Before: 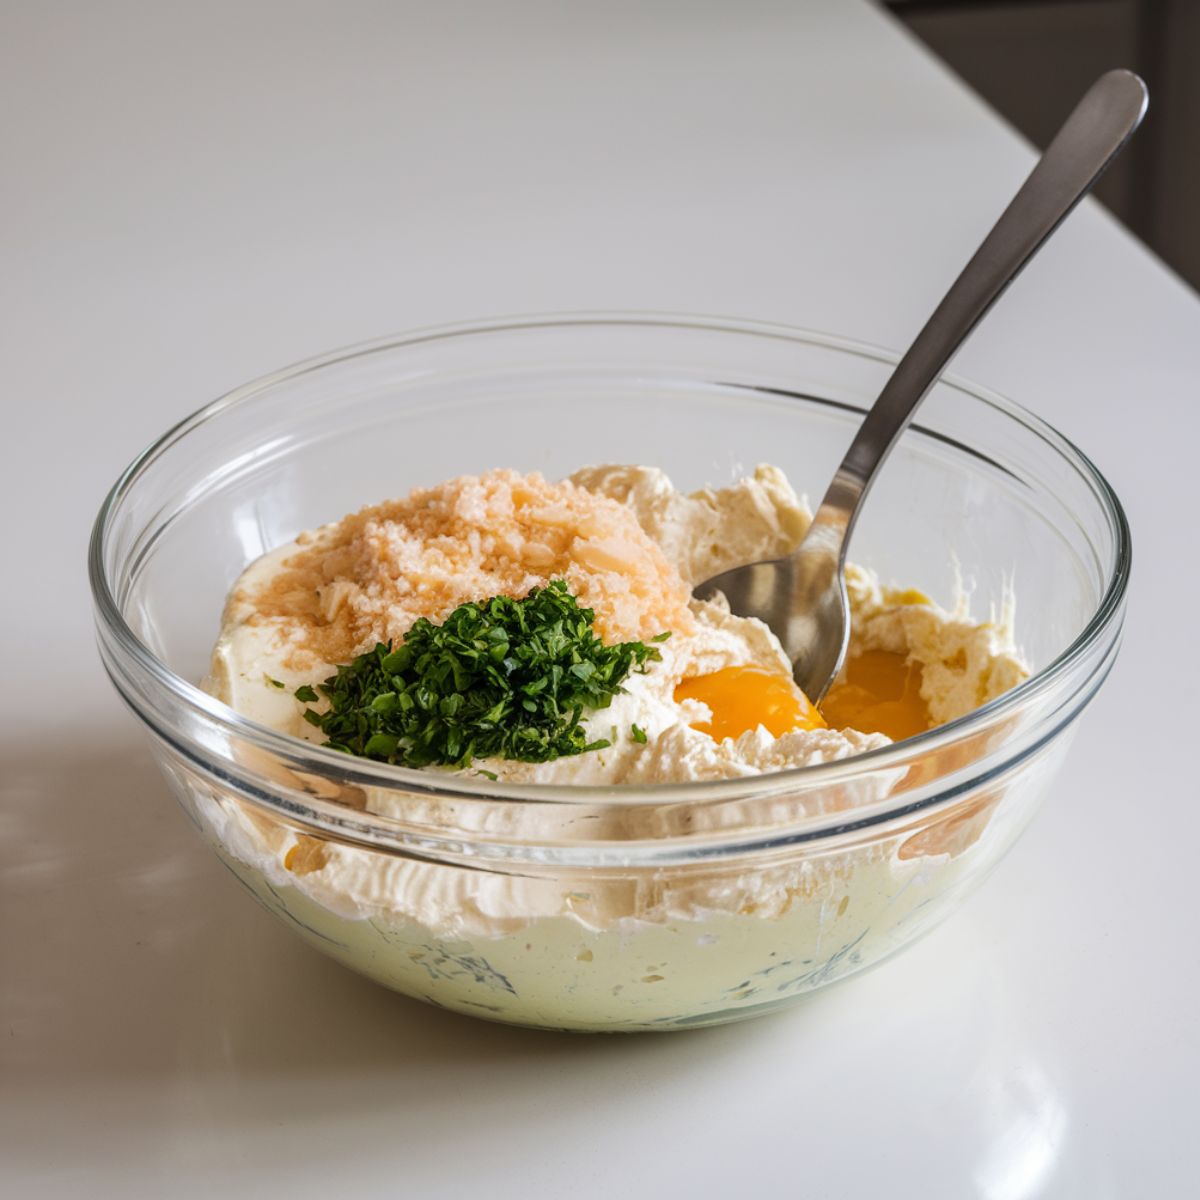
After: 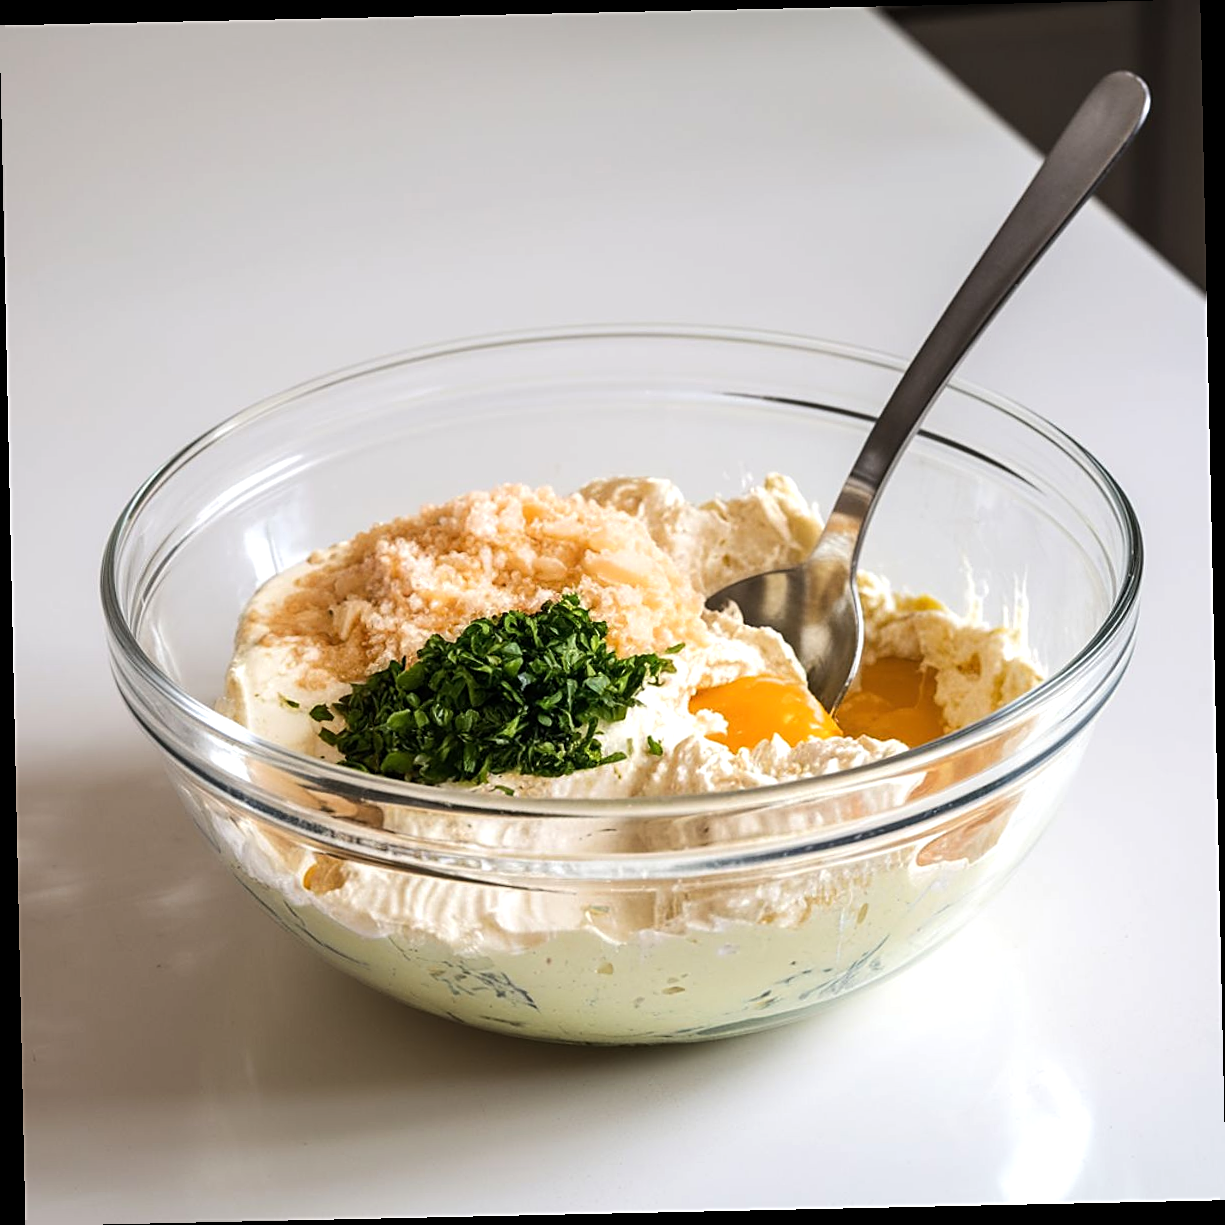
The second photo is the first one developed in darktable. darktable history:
sharpen: on, module defaults
rotate and perspective: rotation -1.24°, automatic cropping off
tone equalizer: -8 EV -0.417 EV, -7 EV -0.389 EV, -6 EV -0.333 EV, -5 EV -0.222 EV, -3 EV 0.222 EV, -2 EV 0.333 EV, -1 EV 0.389 EV, +0 EV 0.417 EV, edges refinement/feathering 500, mask exposure compensation -1.57 EV, preserve details no
